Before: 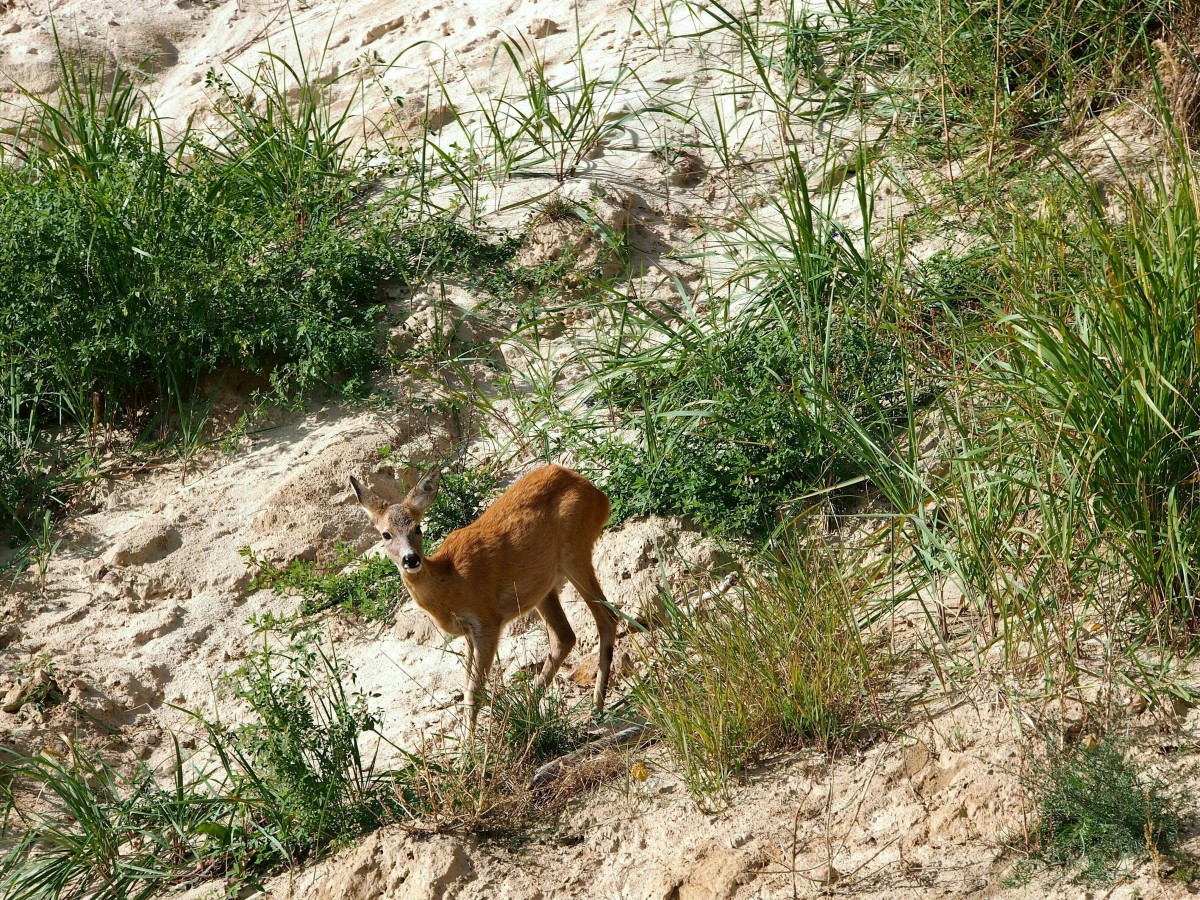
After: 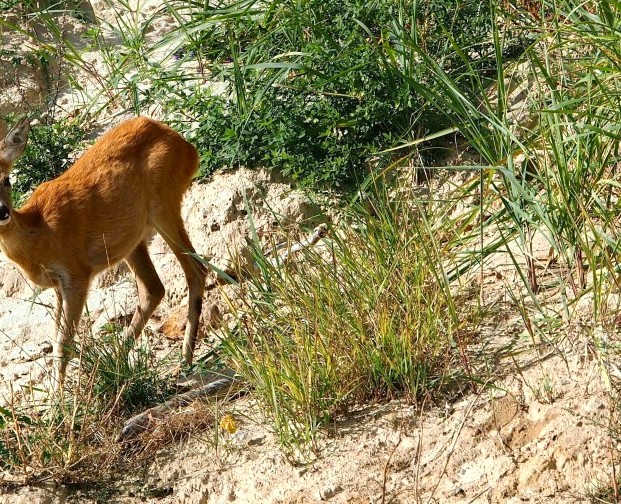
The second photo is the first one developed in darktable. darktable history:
color zones: curves: ch0 [(0.004, 0.305) (0.261, 0.623) (0.389, 0.399) (0.708, 0.571) (0.947, 0.34)]; ch1 [(0.025, 0.645) (0.229, 0.584) (0.326, 0.551) (0.484, 0.262) (0.757, 0.643)]
crop: left 34.265%, top 38.775%, right 13.907%, bottom 5.126%
